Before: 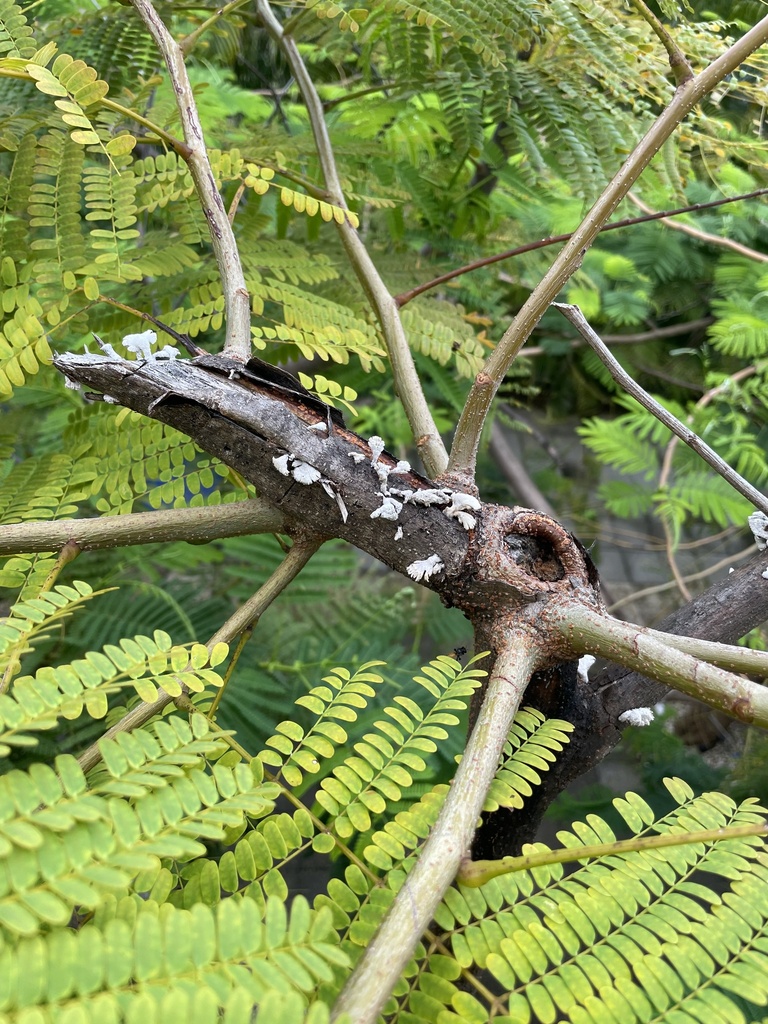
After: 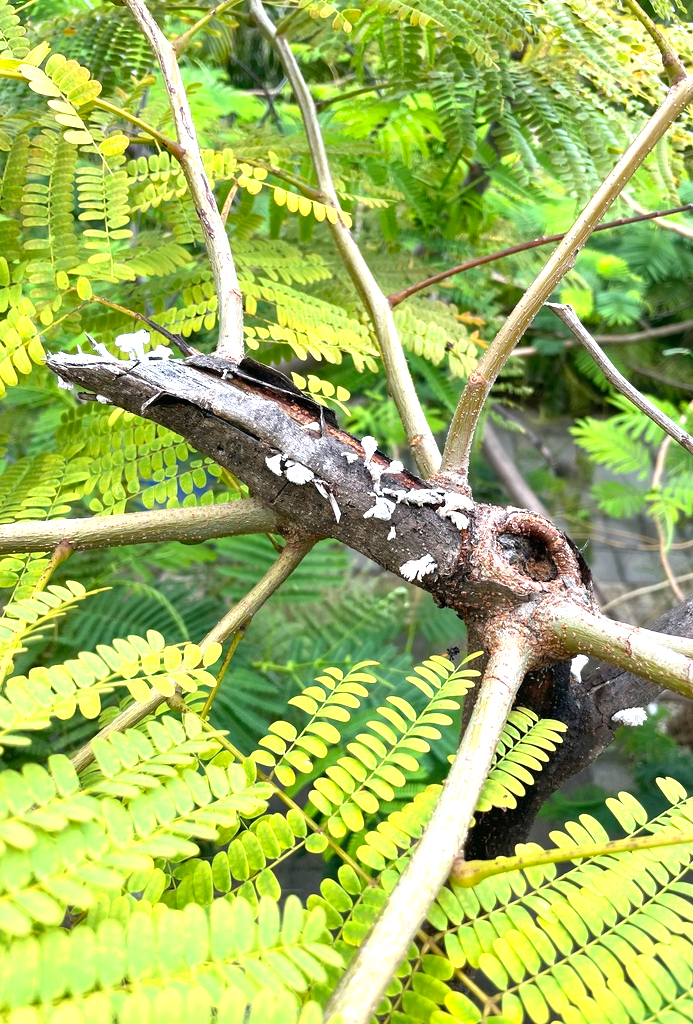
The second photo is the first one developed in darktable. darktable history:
crop and rotate: left 0.977%, right 8.664%
exposure: exposure 0.944 EV, compensate highlight preservation false
